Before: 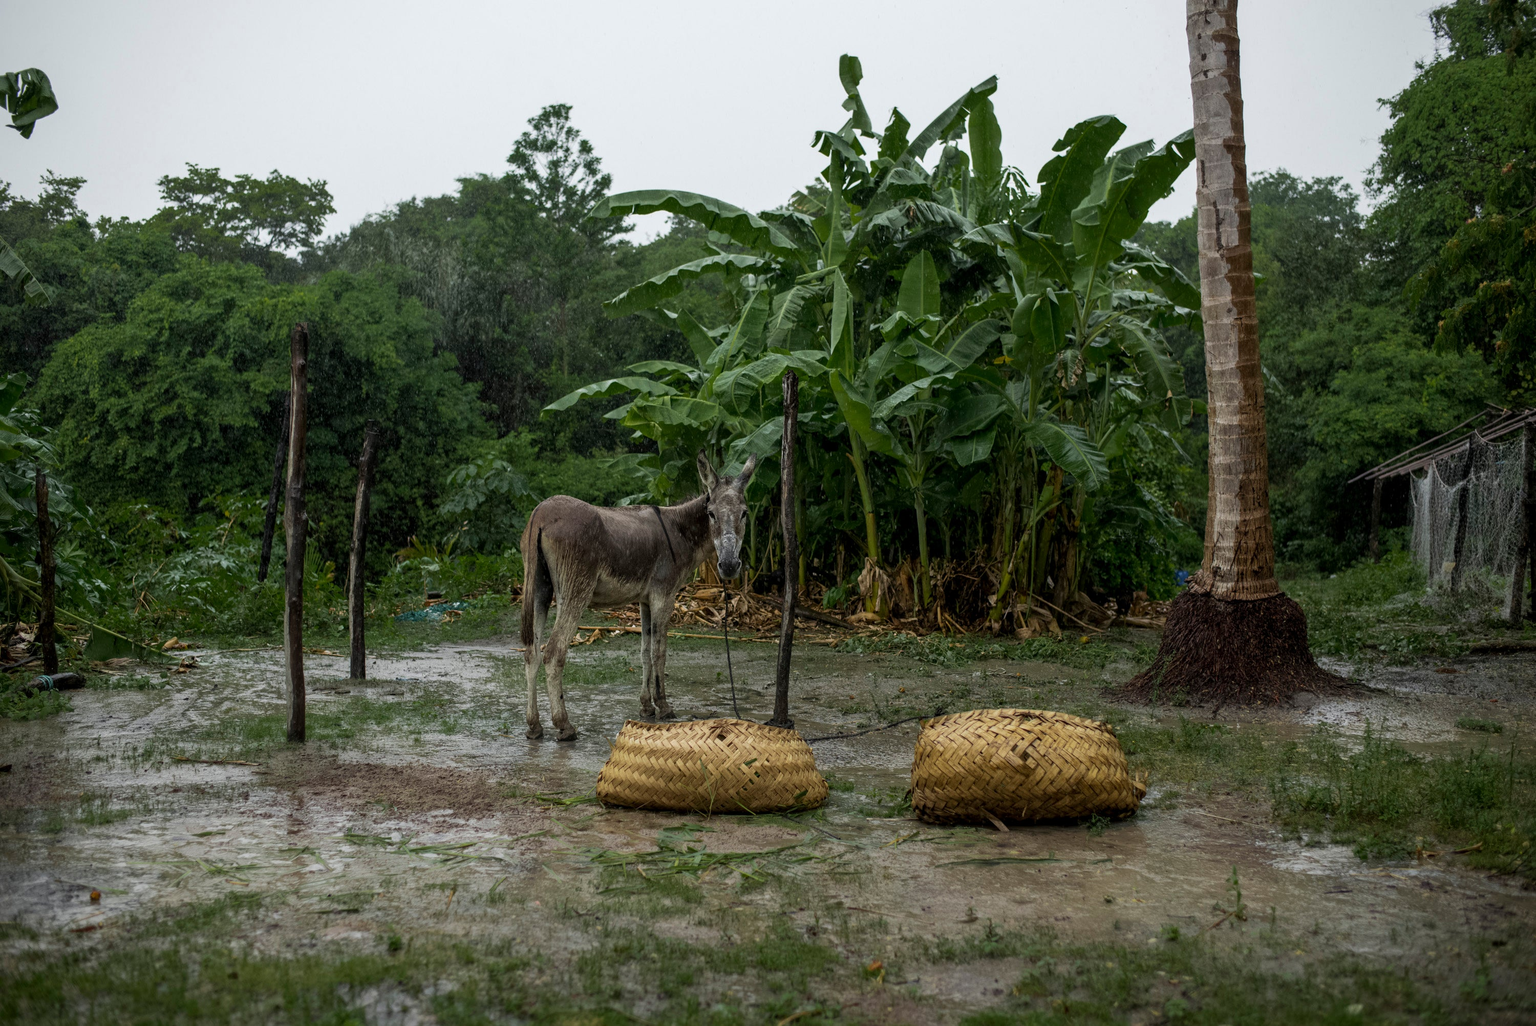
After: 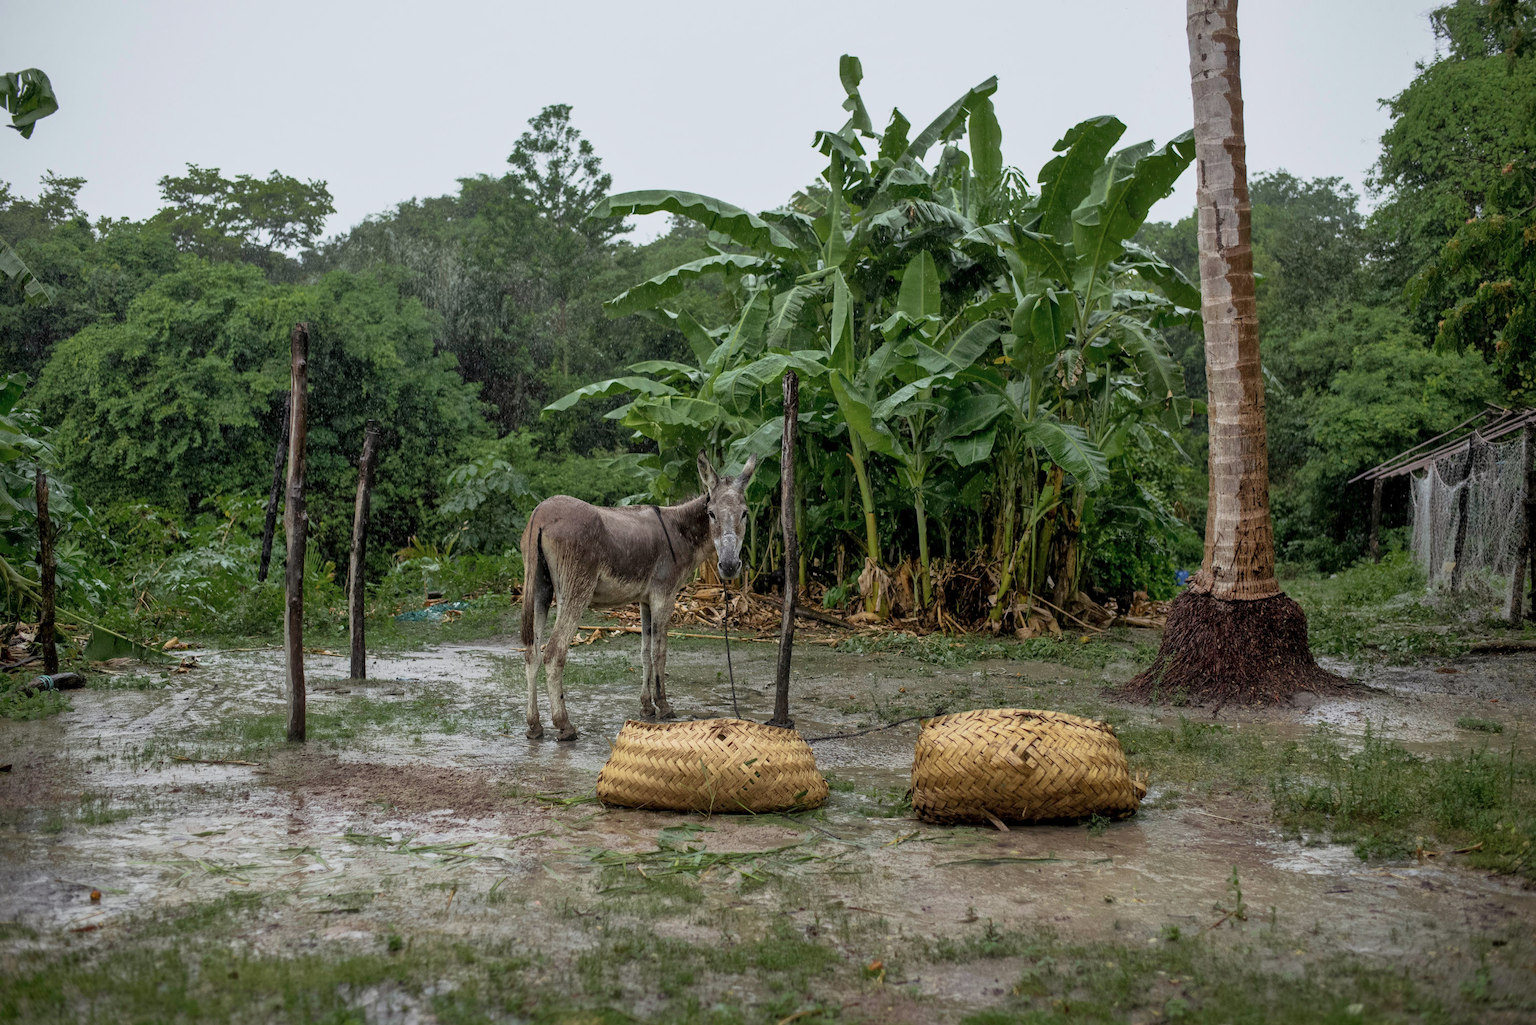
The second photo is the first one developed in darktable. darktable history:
color balance rgb: shadows lift › chroma 2.006%, shadows lift › hue 48.01°, power › chroma 0.476%, power › hue 259.41°, linear chroma grading › shadows -6.431%, linear chroma grading › highlights -7.734%, linear chroma grading › global chroma -10.515%, linear chroma grading › mid-tones -7.84%, perceptual saturation grading › global saturation 16.796%
shadows and highlights: on, module defaults
base curve: curves: ch0 [(0, 0) (0.088, 0.125) (0.176, 0.251) (0.354, 0.501) (0.613, 0.749) (1, 0.877)]
